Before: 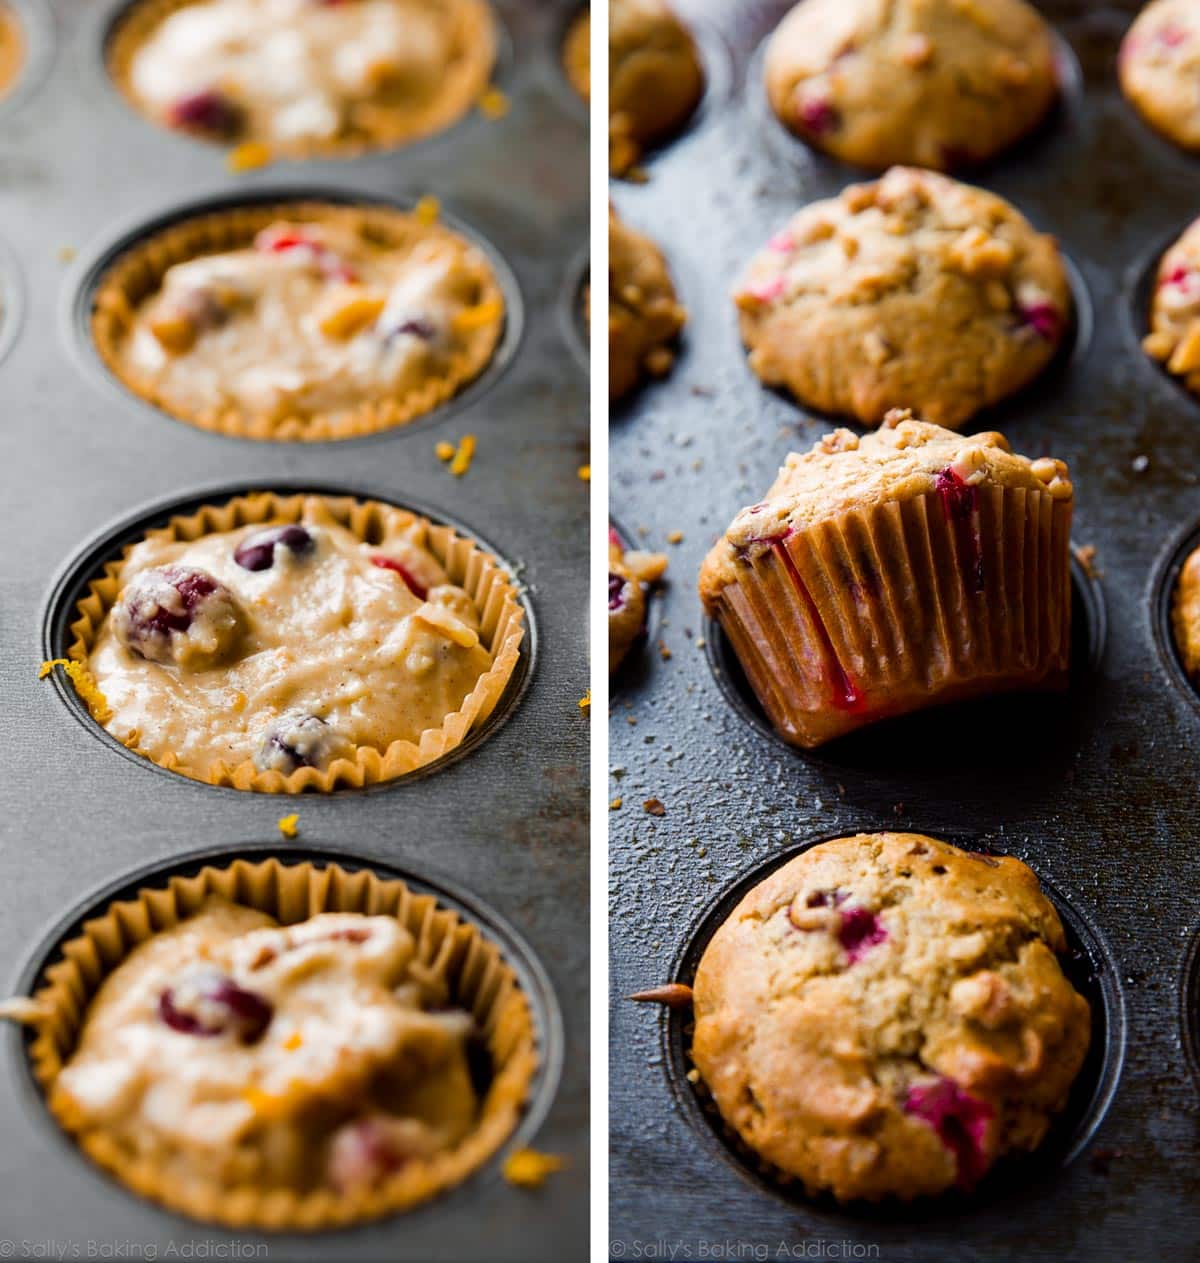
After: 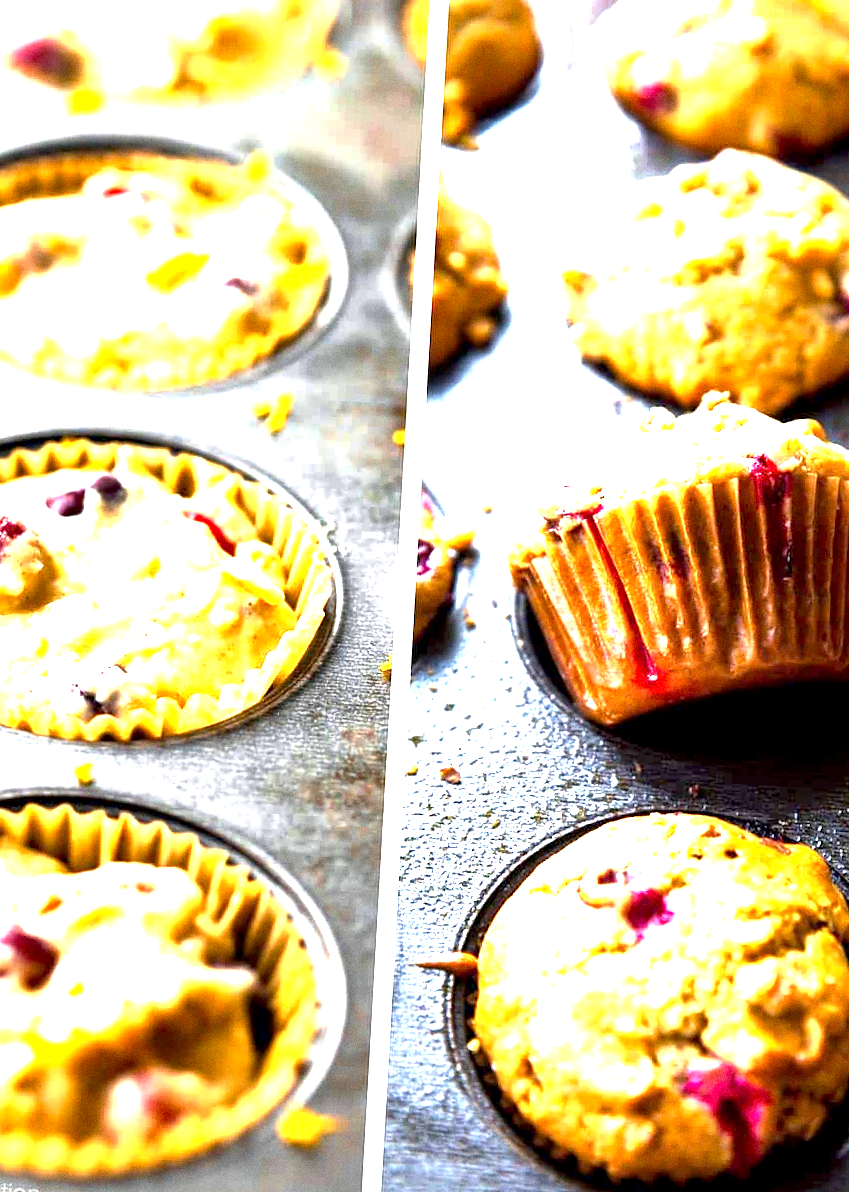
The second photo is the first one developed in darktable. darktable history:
local contrast: mode bilateral grid, contrast 25, coarseness 60, detail 151%, midtone range 0.2
grain: coarseness 0.09 ISO
crop and rotate: angle -3.27°, left 14.277%, top 0.028%, right 10.766%, bottom 0.028%
exposure: black level correction 0.001, exposure 2.607 EV, compensate exposure bias true, compensate highlight preservation false
base curve: curves: ch0 [(0, 0) (0.472, 0.455) (1, 1)], preserve colors none
